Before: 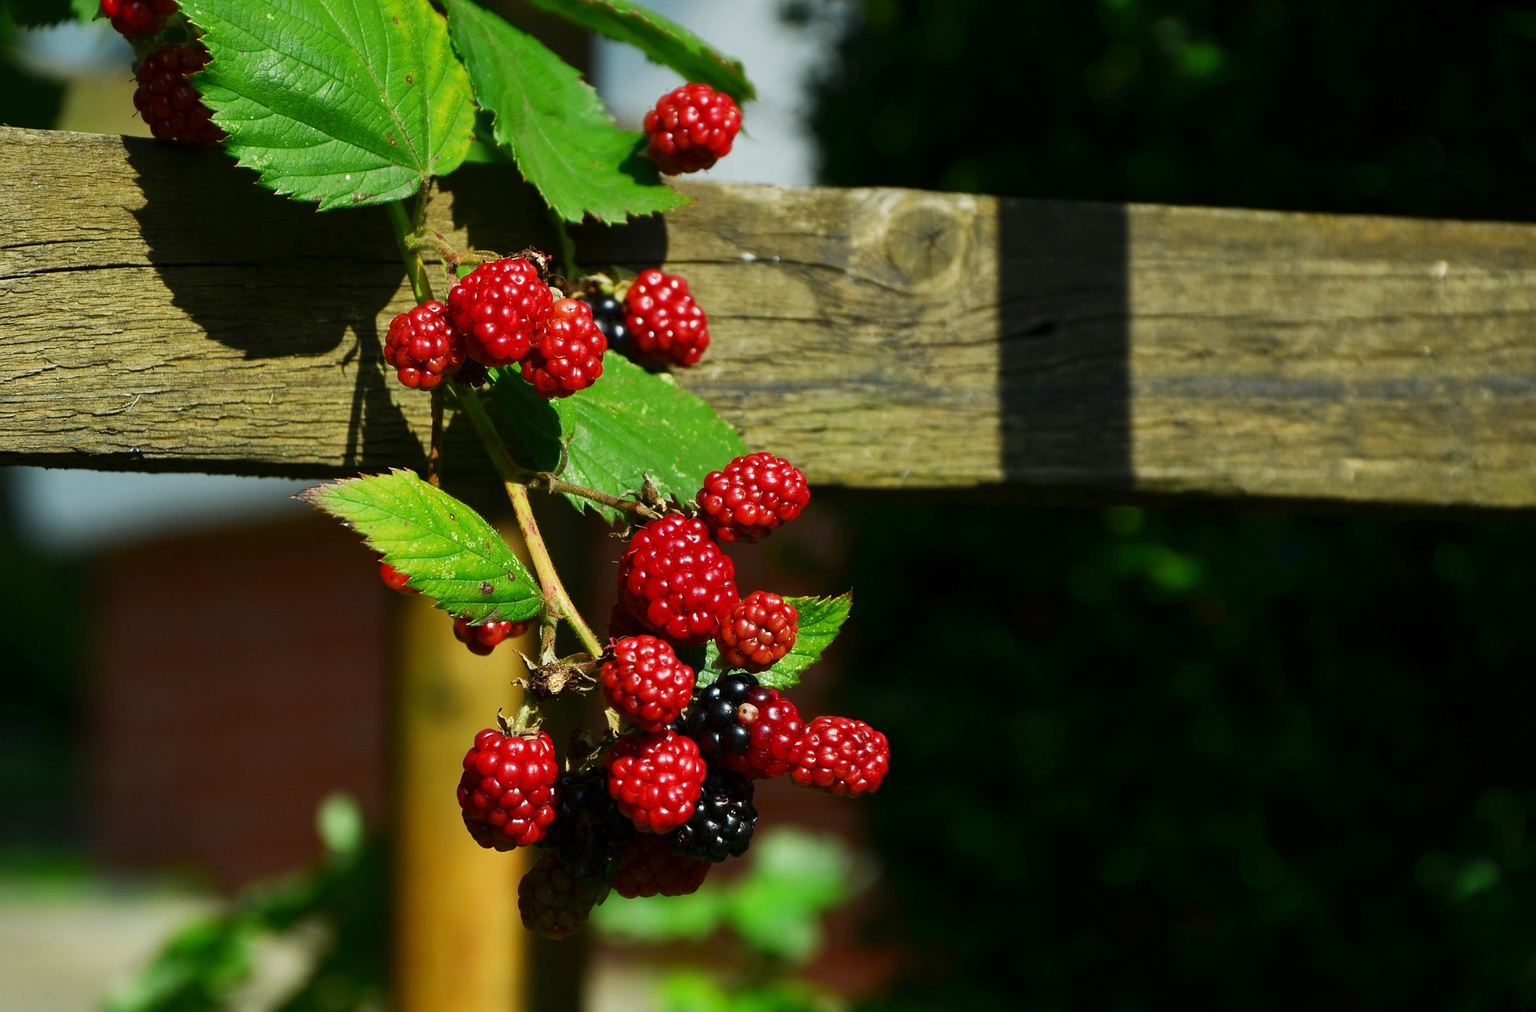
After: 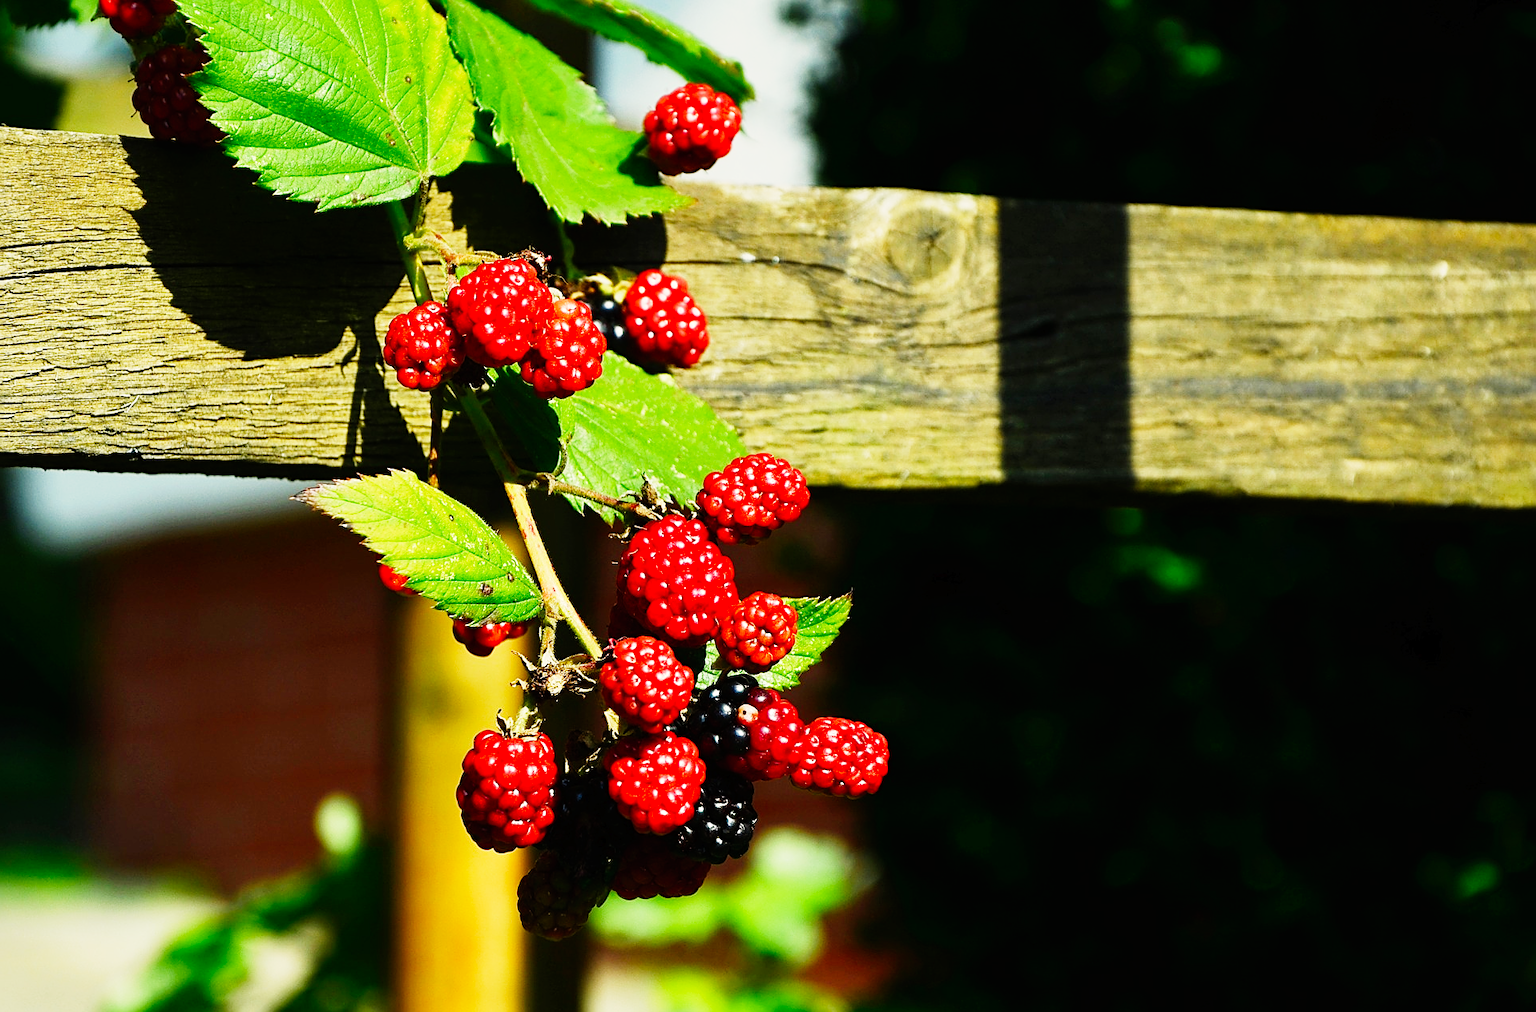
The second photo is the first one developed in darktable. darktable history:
crop and rotate: left 0.126%
color correction: highlights b* 3
sharpen: on, module defaults
base curve: curves: ch0 [(0, 0) (0, 0.001) (0.001, 0.001) (0.004, 0.002) (0.007, 0.004) (0.015, 0.013) (0.033, 0.045) (0.052, 0.096) (0.075, 0.17) (0.099, 0.241) (0.163, 0.42) (0.219, 0.55) (0.259, 0.616) (0.327, 0.722) (0.365, 0.765) (0.522, 0.873) (0.547, 0.881) (0.689, 0.919) (0.826, 0.952) (1, 1)], preserve colors none
